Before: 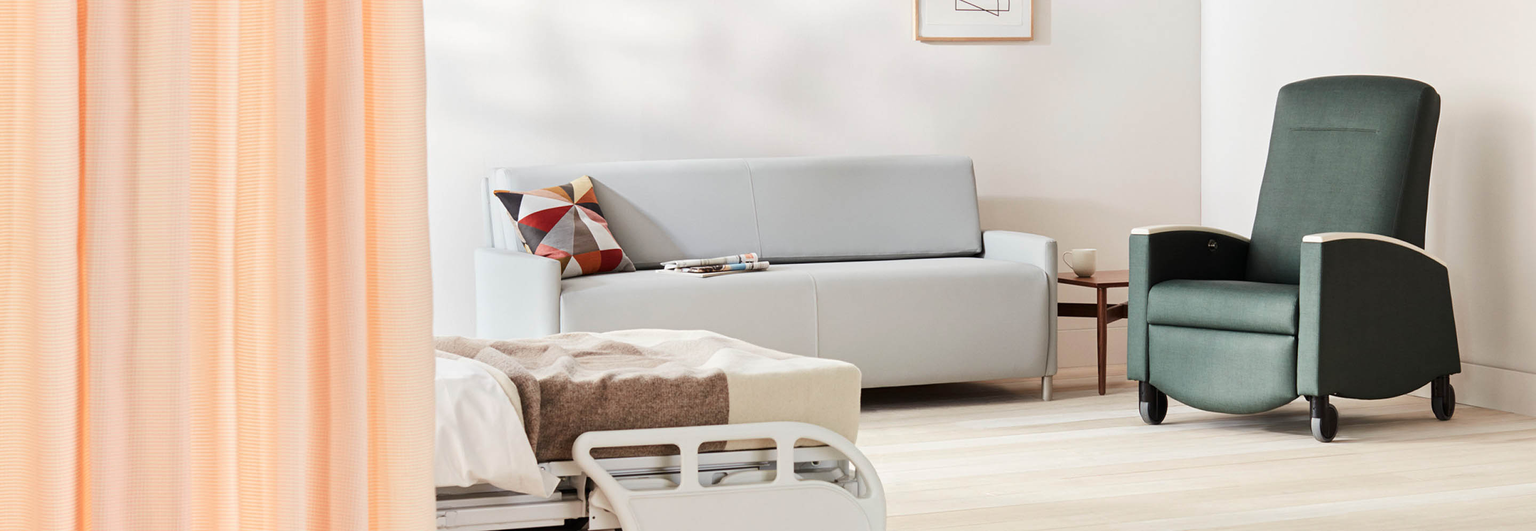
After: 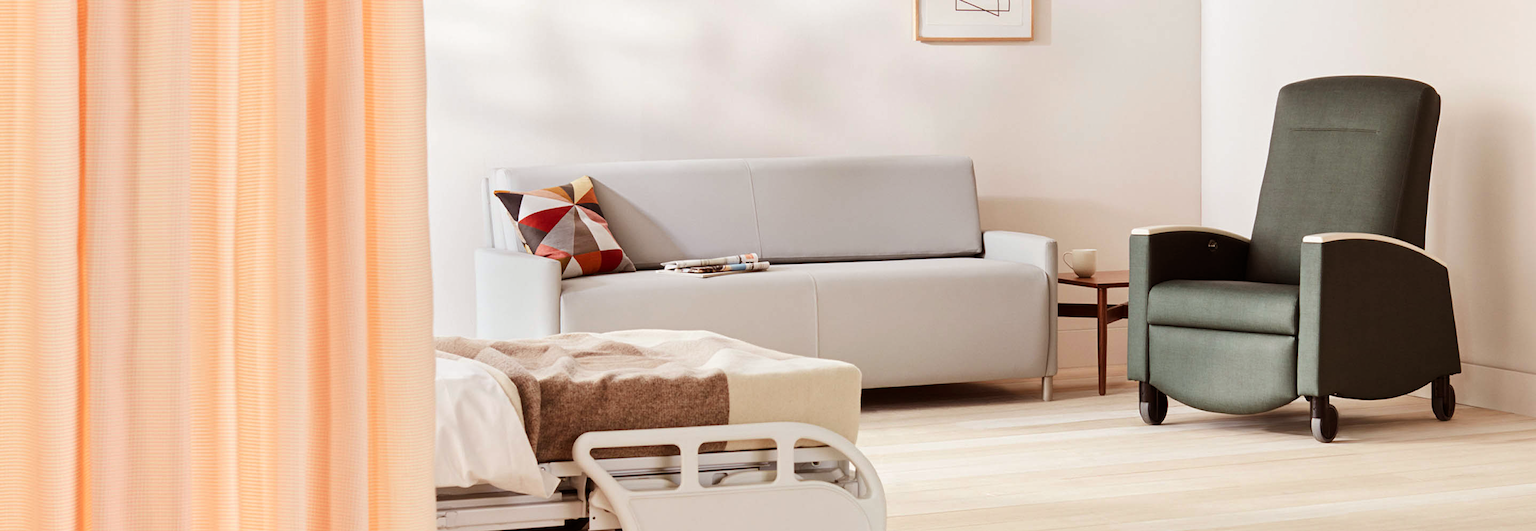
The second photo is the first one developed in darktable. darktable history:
white balance: emerald 1
rgb levels: mode RGB, independent channels, levels [[0, 0.5, 1], [0, 0.521, 1], [0, 0.536, 1]]
